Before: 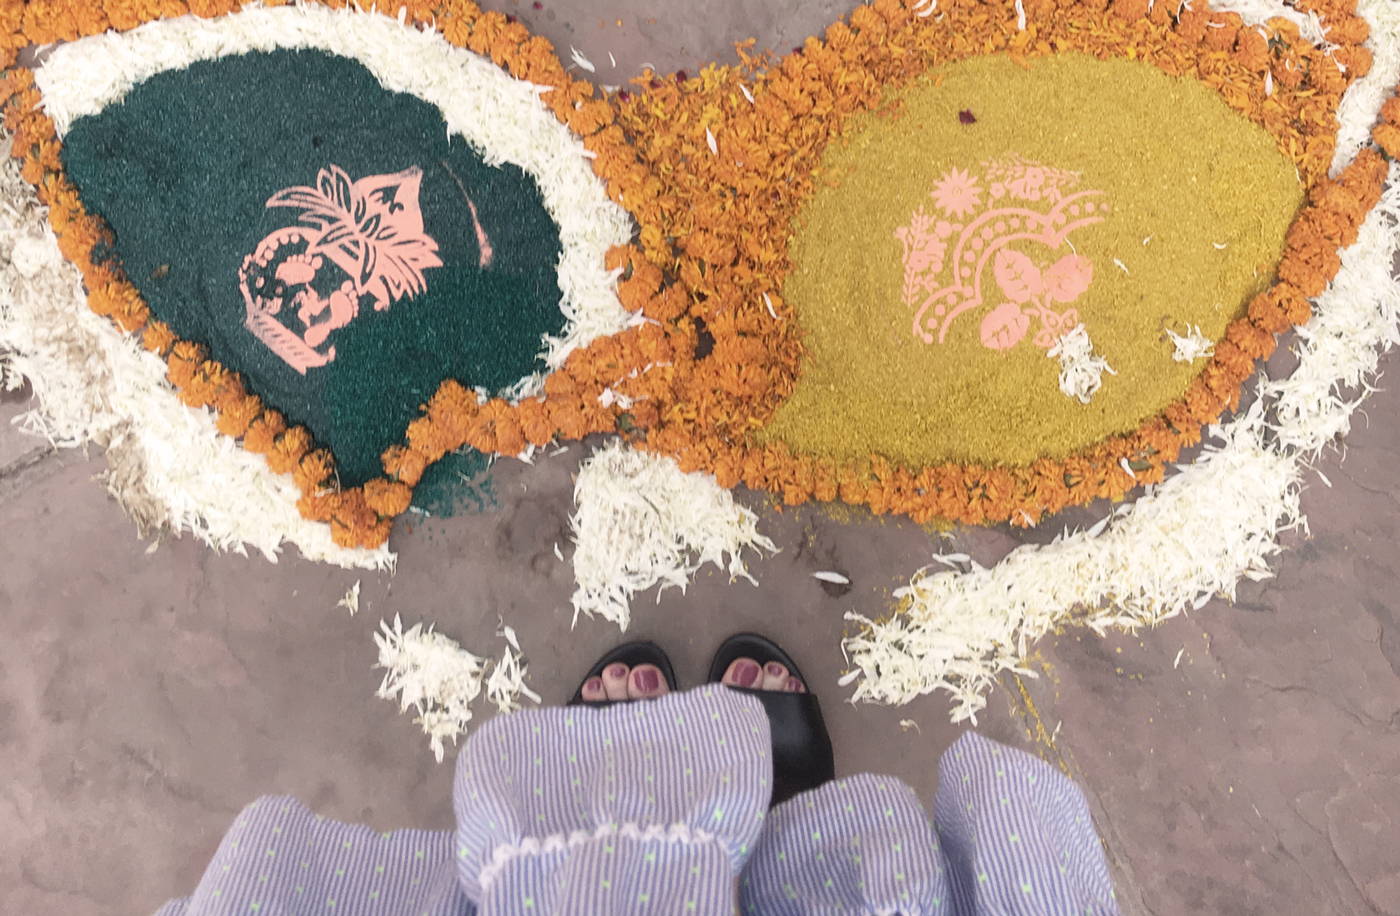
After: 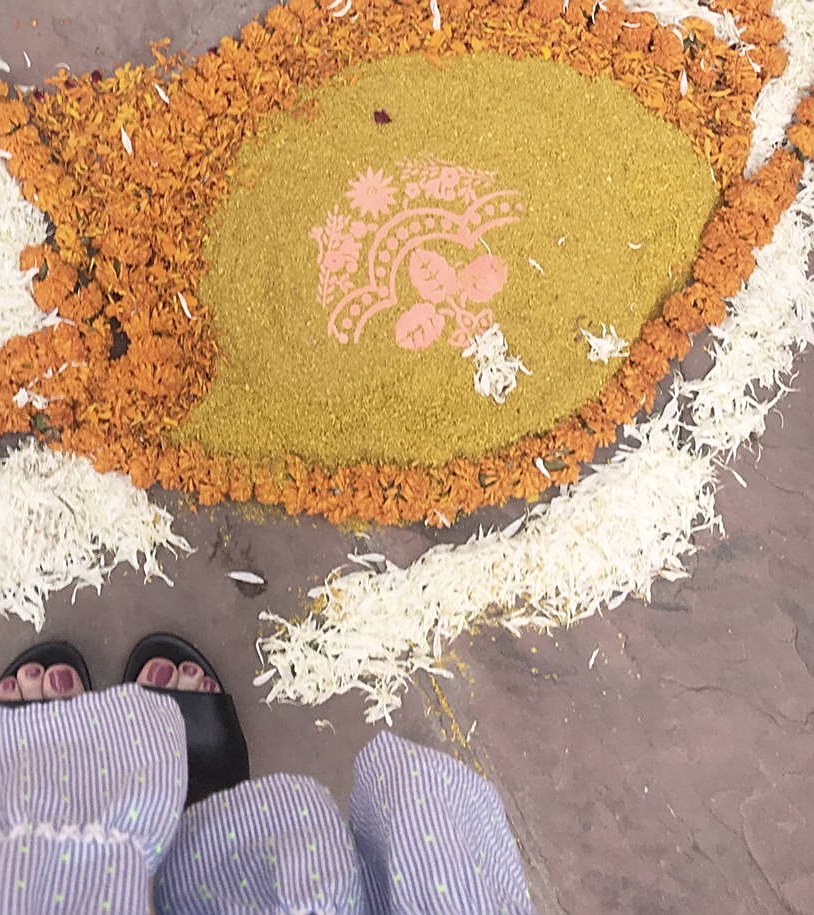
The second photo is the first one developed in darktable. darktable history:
crop: left 41.811%
sharpen: on, module defaults
